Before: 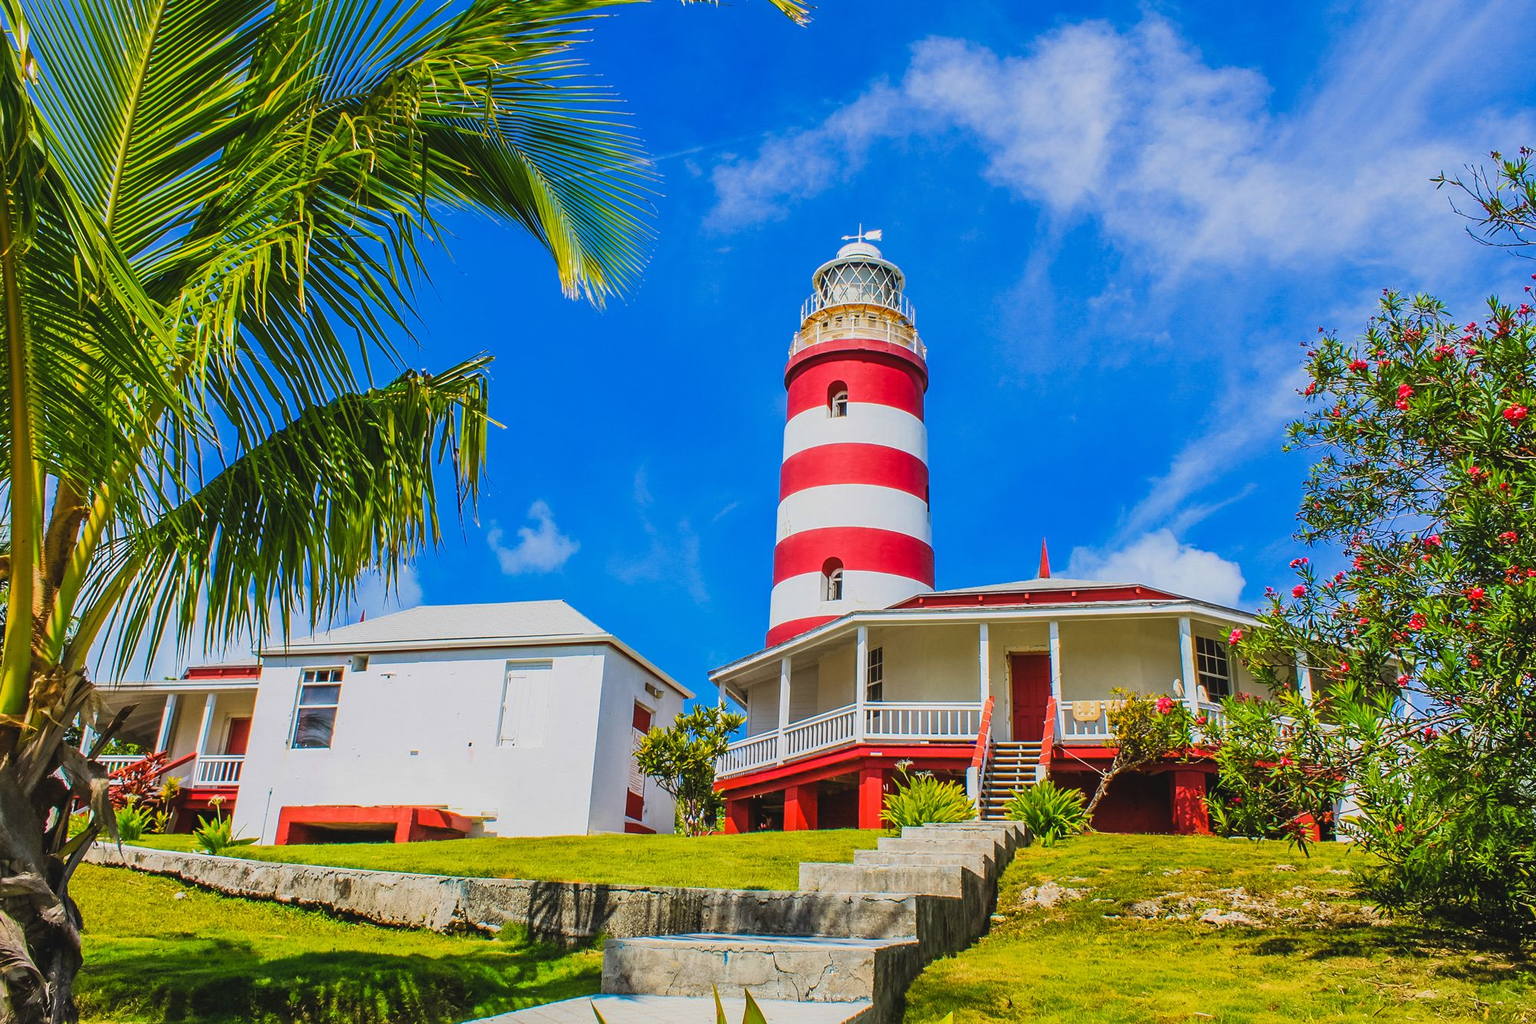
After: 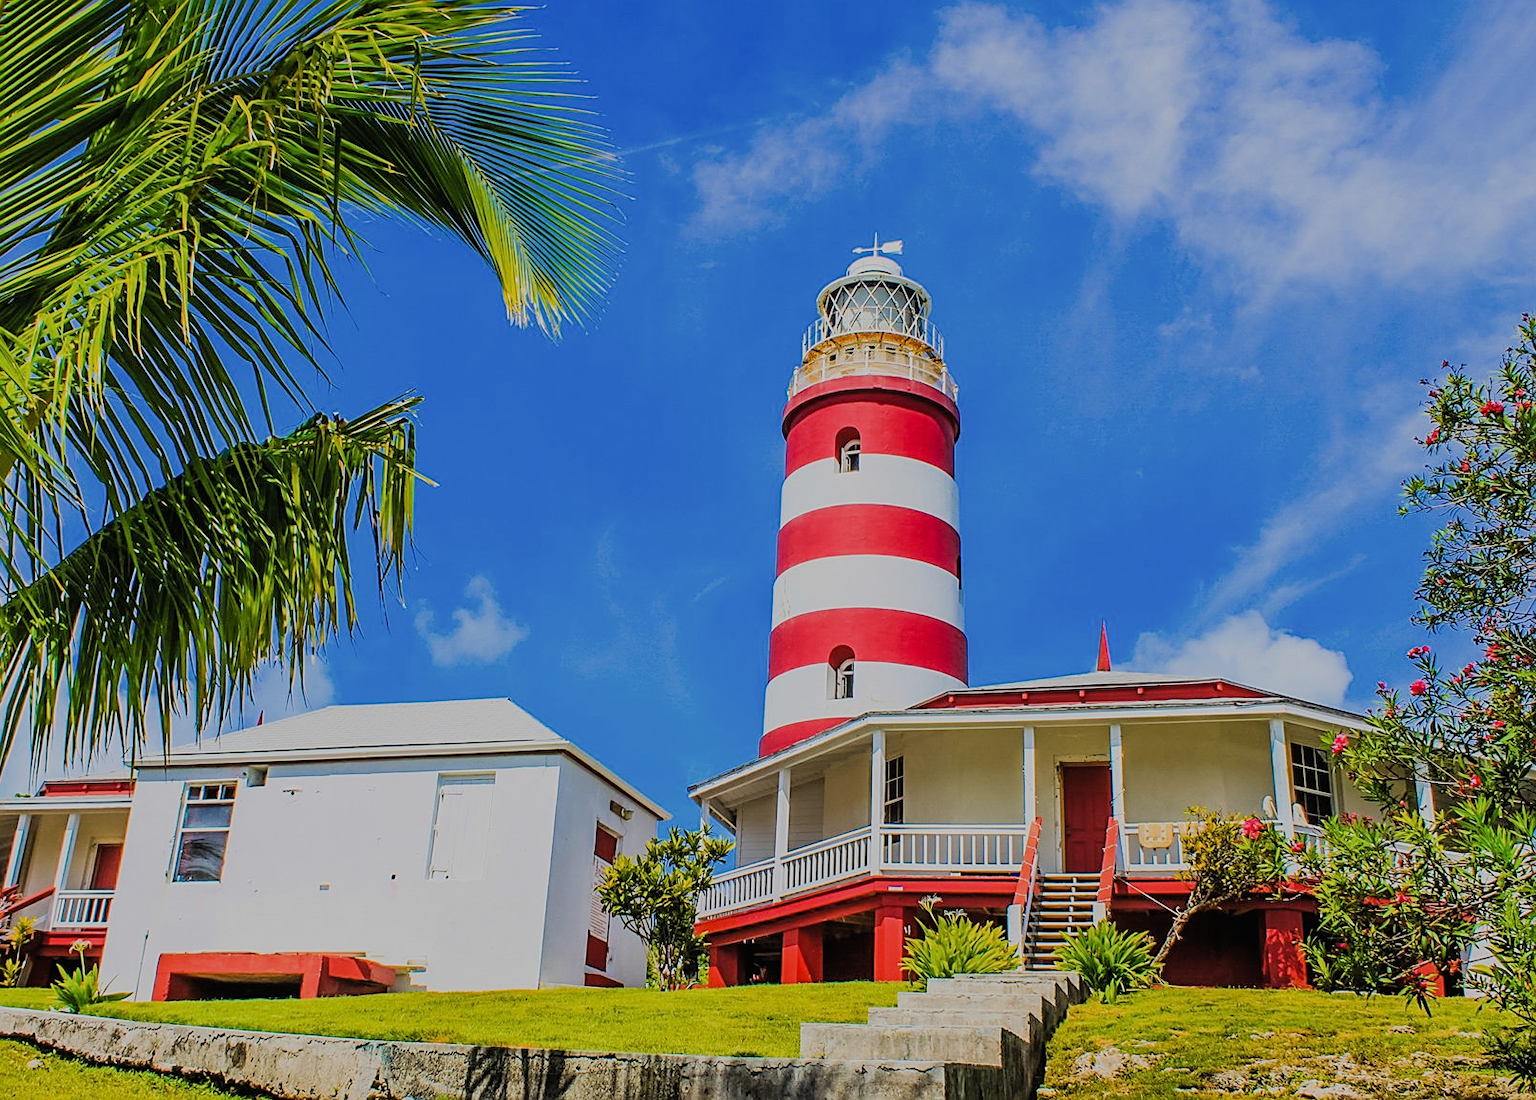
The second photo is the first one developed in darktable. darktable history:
filmic rgb: black relative exposure -6.98 EV, white relative exposure 5.63 EV, hardness 2.86
sharpen: amount 0.478
crop: left 9.929%, top 3.475%, right 9.188%, bottom 9.529%
